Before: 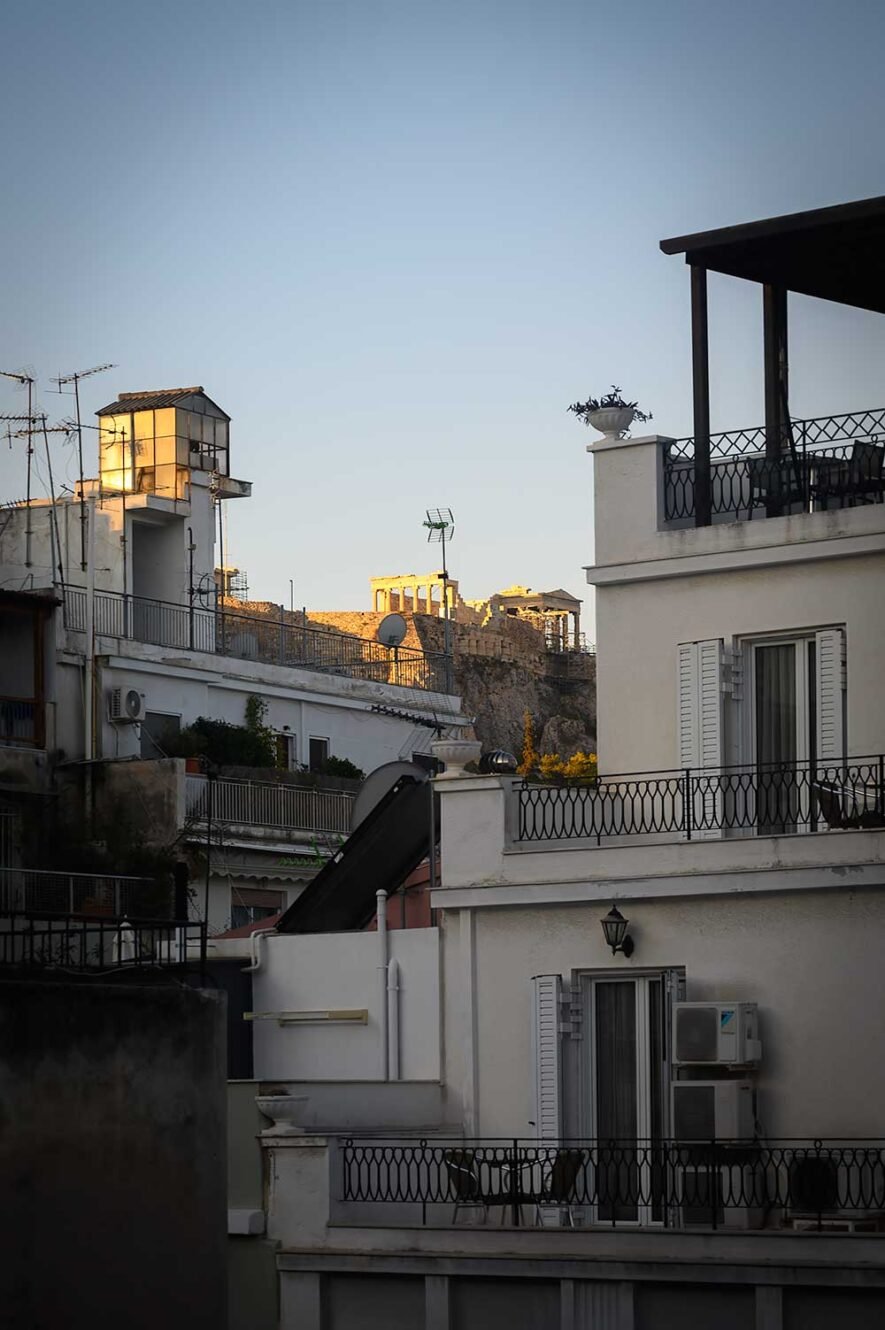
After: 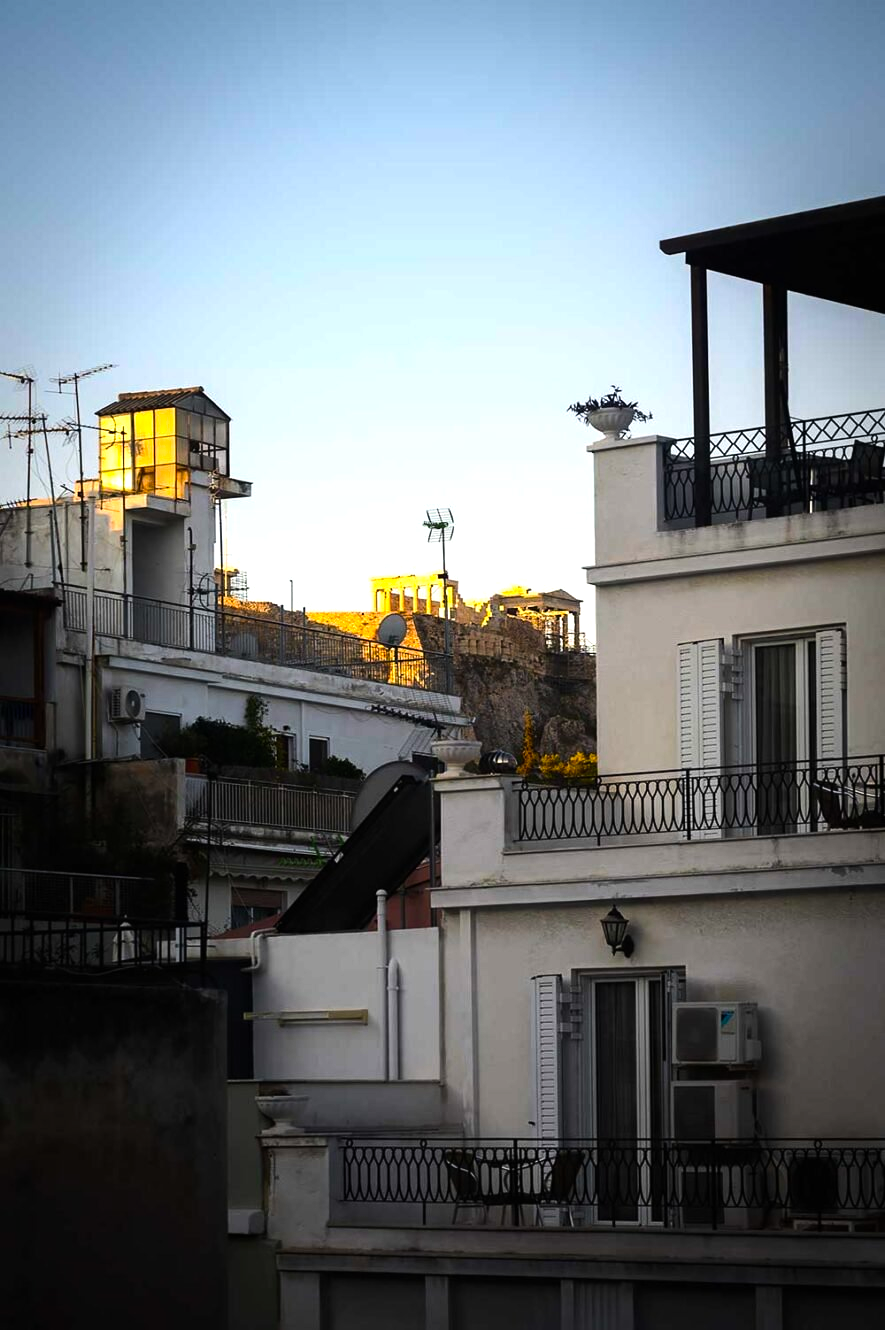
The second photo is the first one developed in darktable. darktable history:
tone equalizer: -8 EV -0.75 EV, -7 EV -0.7 EV, -6 EV -0.6 EV, -5 EV -0.4 EV, -3 EV 0.4 EV, -2 EV 0.6 EV, -1 EV 0.7 EV, +0 EV 0.75 EV, edges refinement/feathering 500, mask exposure compensation -1.57 EV, preserve details no
color balance rgb: perceptual saturation grading › global saturation 34.05%, global vibrance 5.56%
